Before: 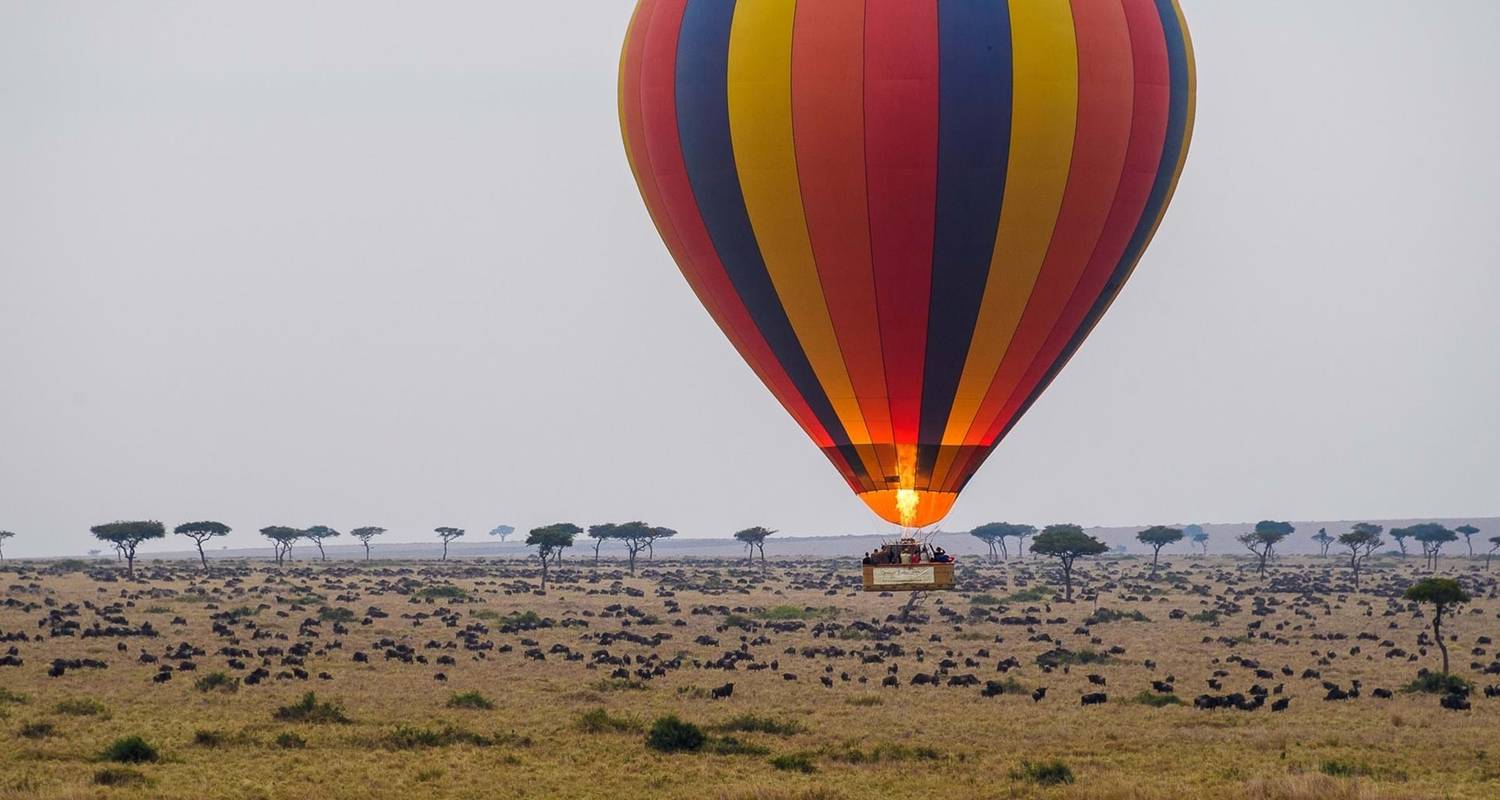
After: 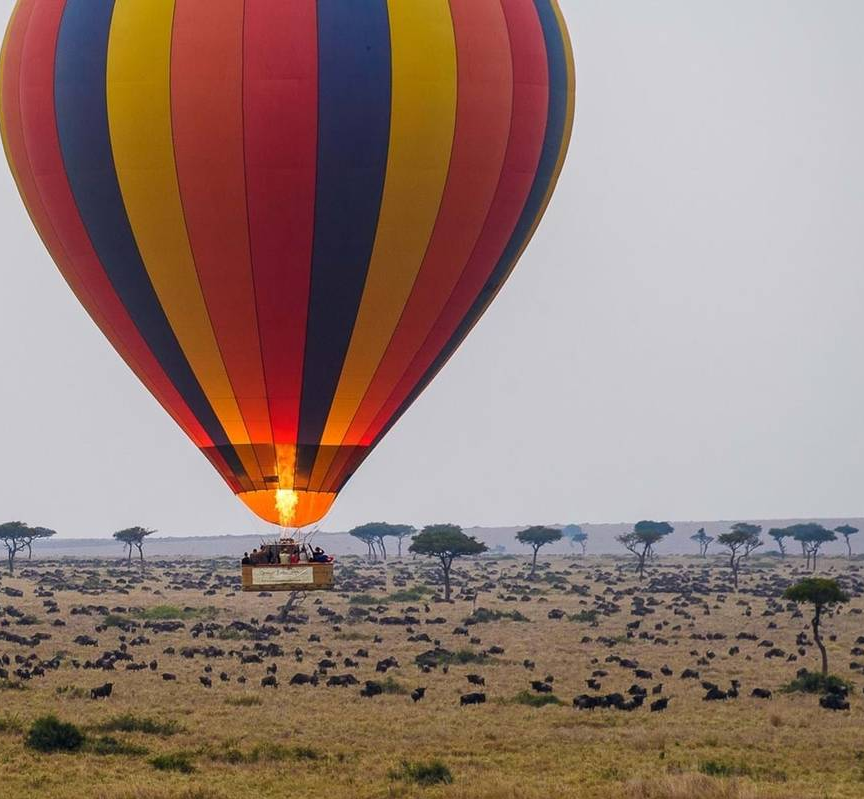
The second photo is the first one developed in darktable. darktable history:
crop: left 41.425%
